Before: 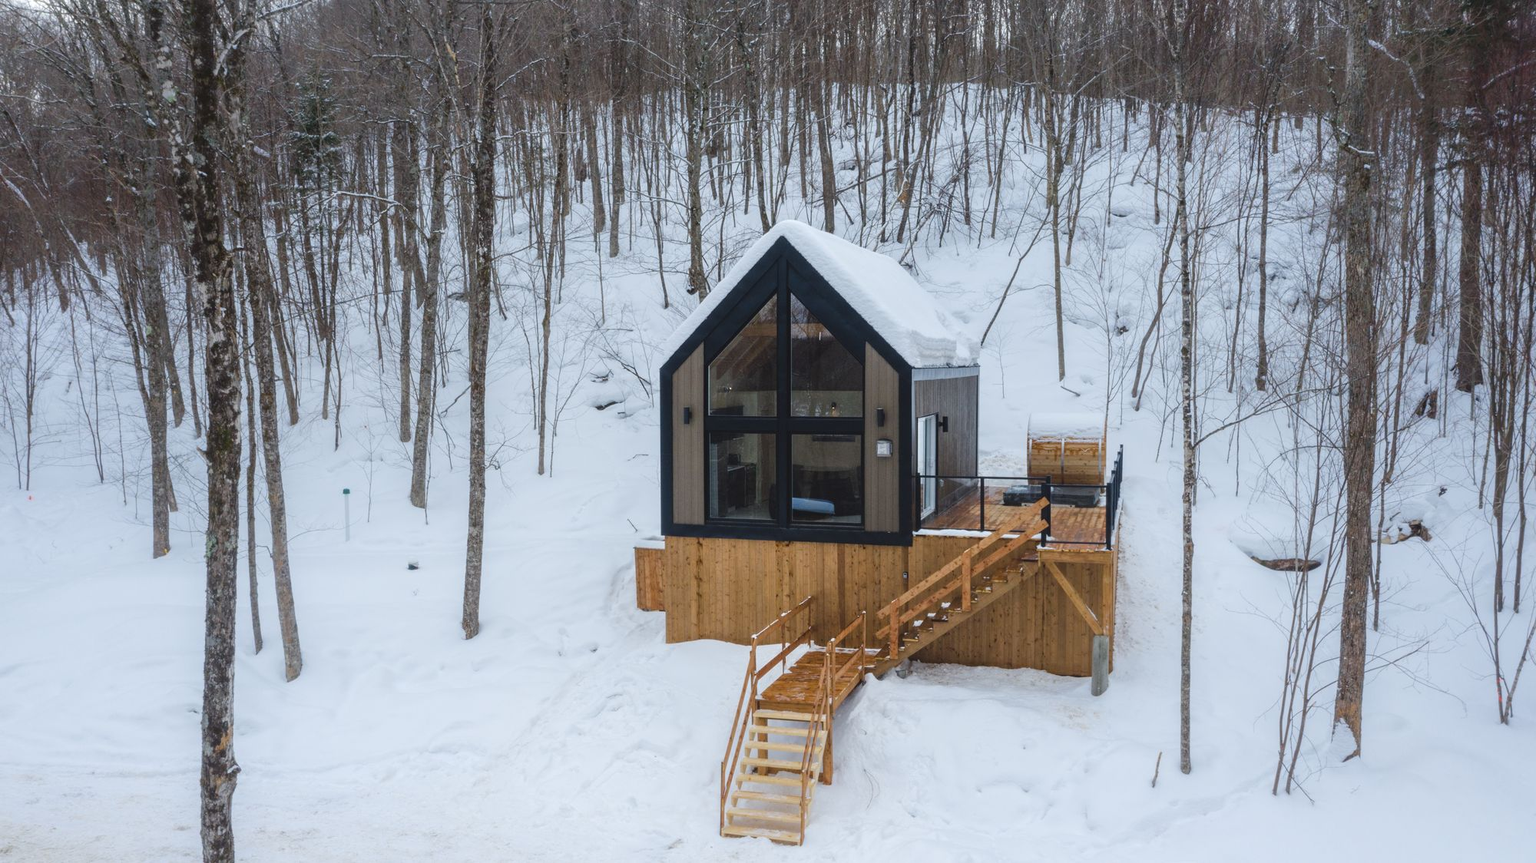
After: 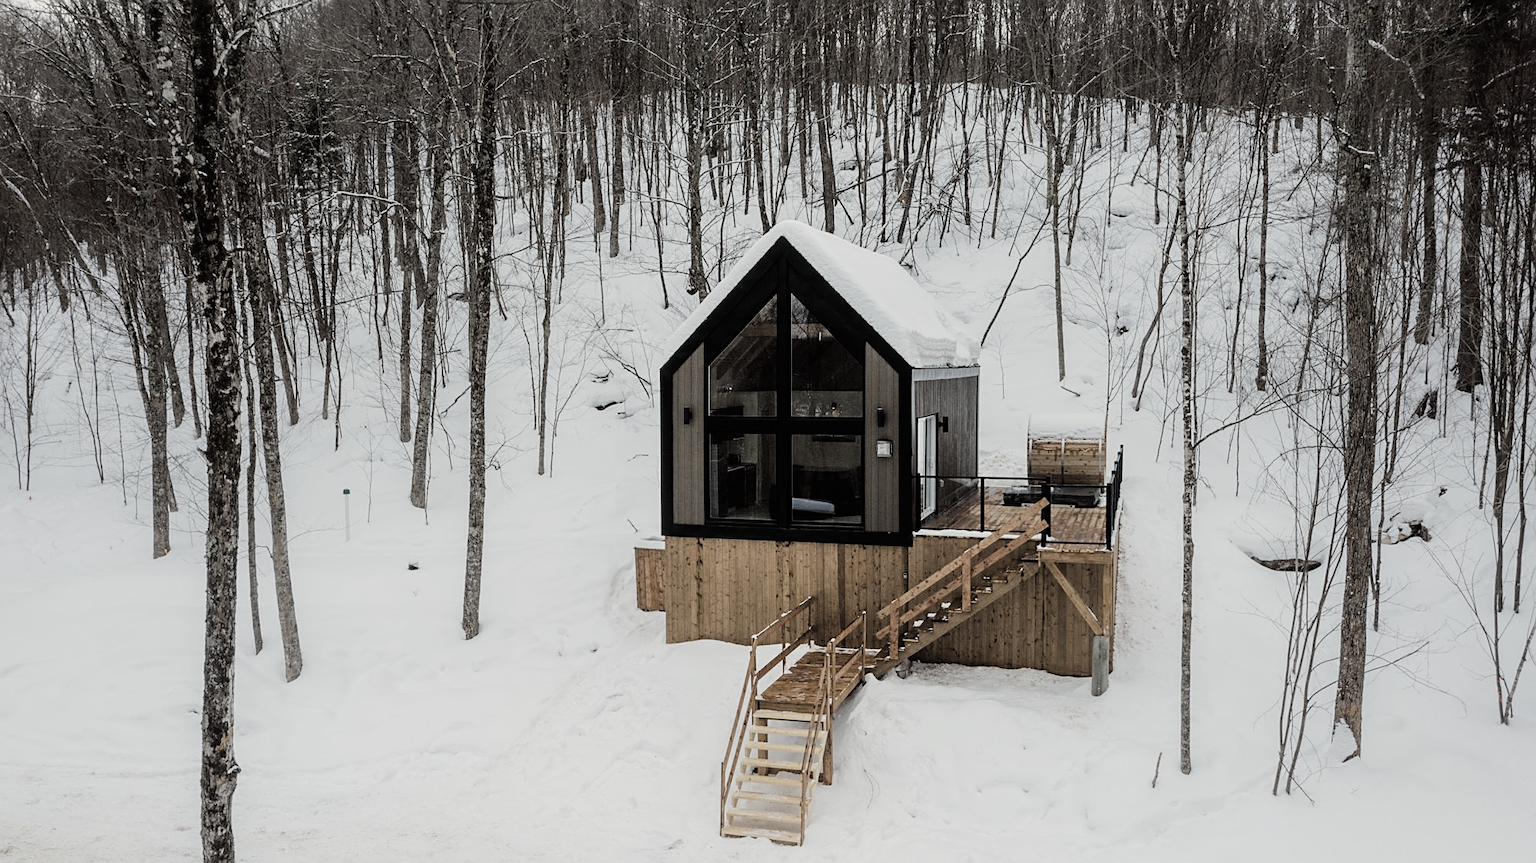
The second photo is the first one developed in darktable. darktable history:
color correction: saturation 0.5
color balance: lift [1.005, 1.002, 0.998, 0.998], gamma [1, 1.021, 1.02, 0.979], gain [0.923, 1.066, 1.056, 0.934]
sharpen: on, module defaults
filmic rgb: black relative exposure -5 EV, white relative exposure 3.5 EV, hardness 3.19, contrast 1.4, highlights saturation mix -50%
